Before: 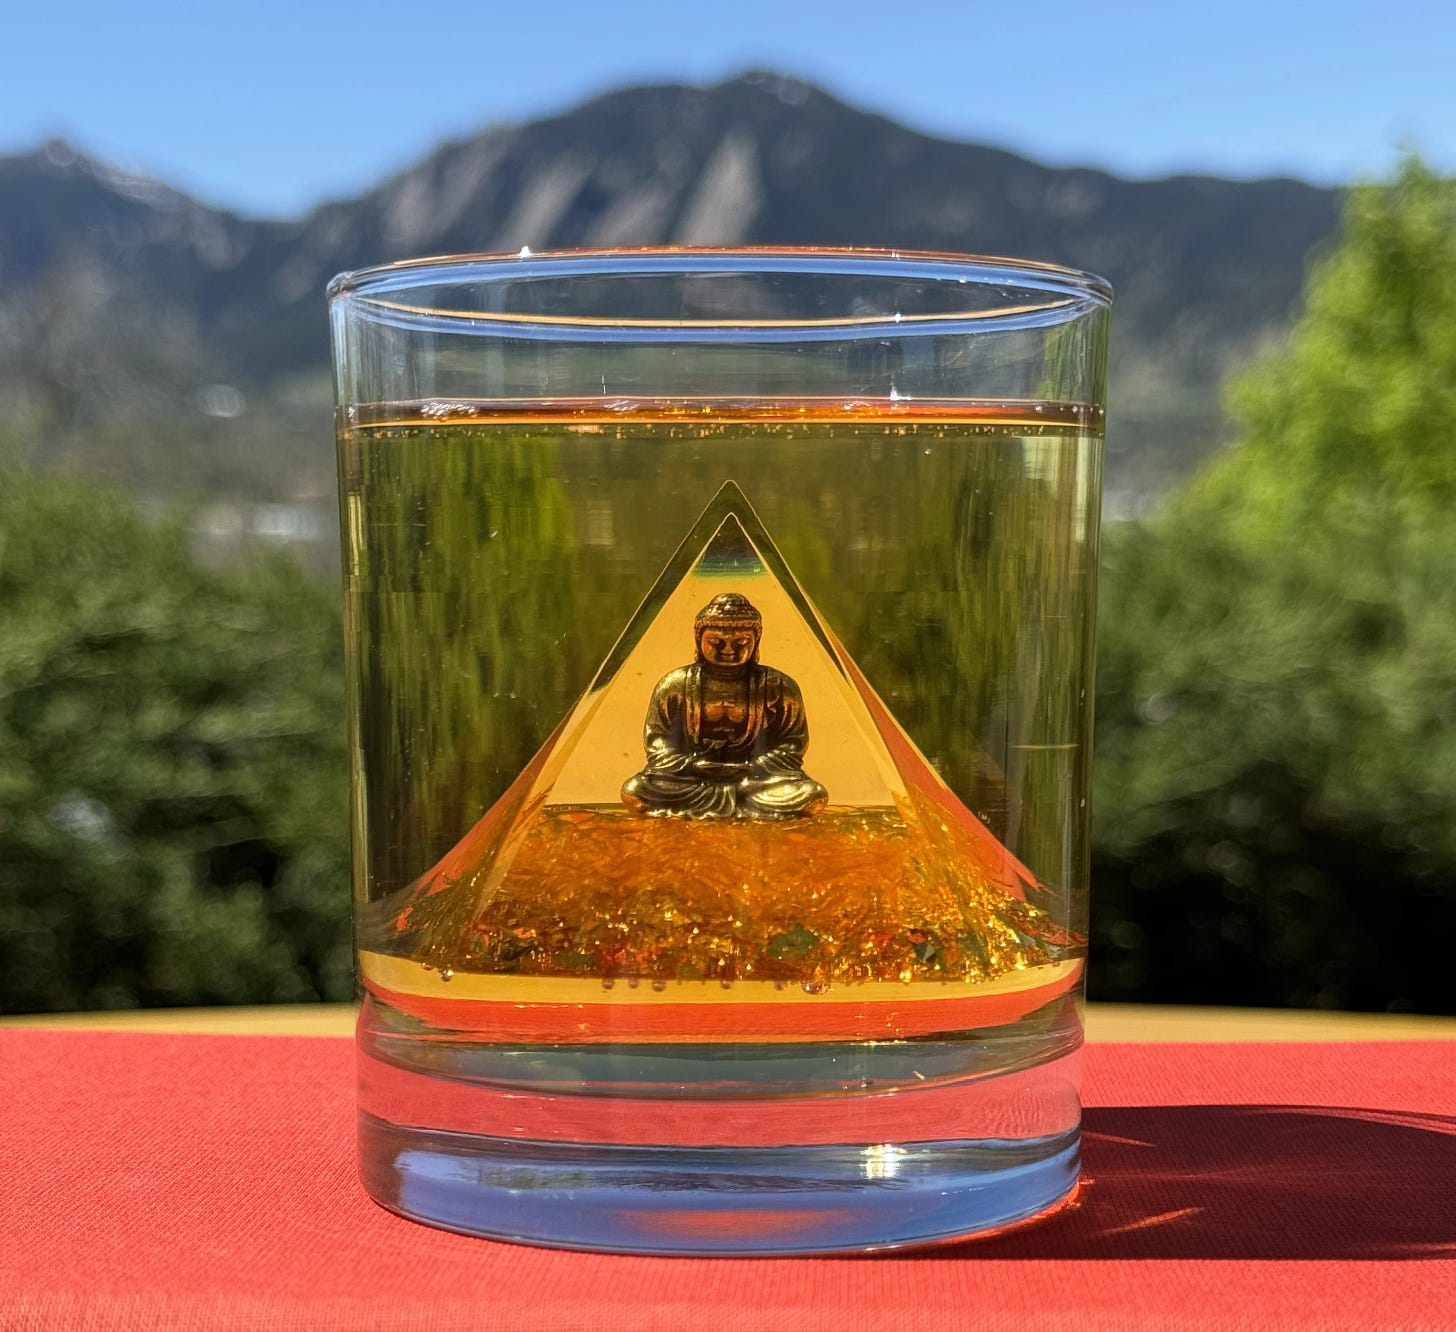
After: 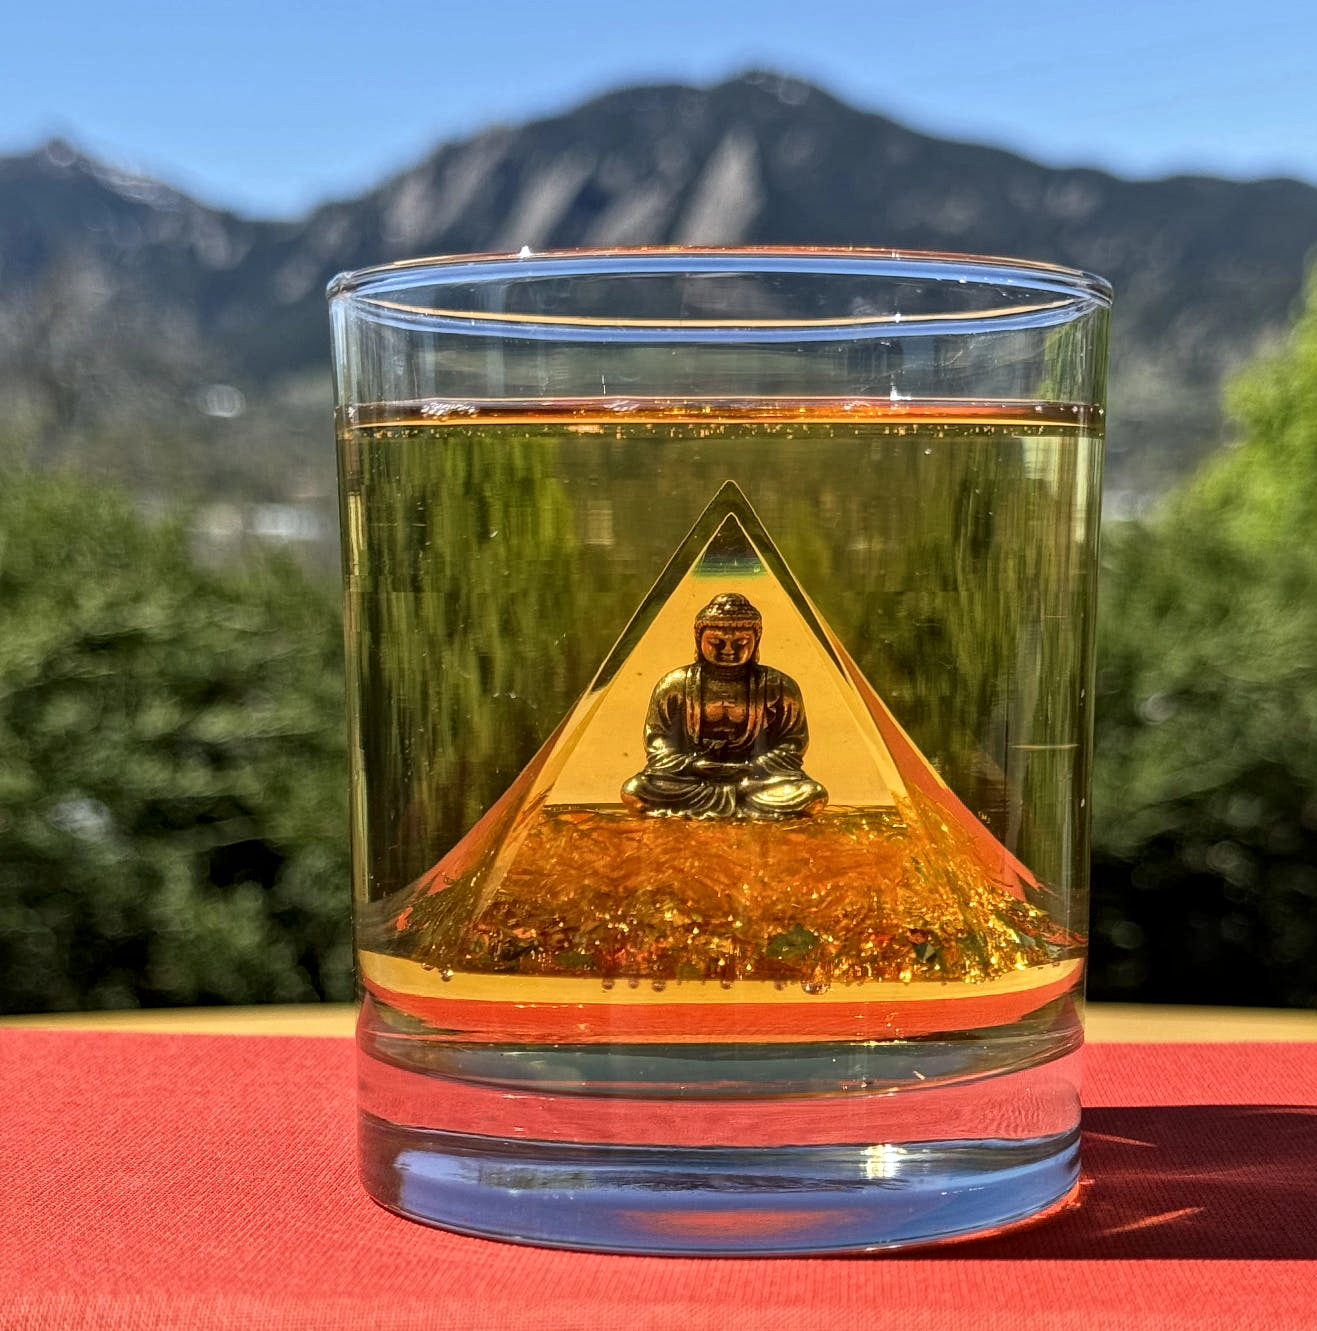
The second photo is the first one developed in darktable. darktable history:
local contrast: mode bilateral grid, contrast 20, coarseness 20, detail 150%, midtone range 0.2
crop: right 9.509%, bottom 0.031%
